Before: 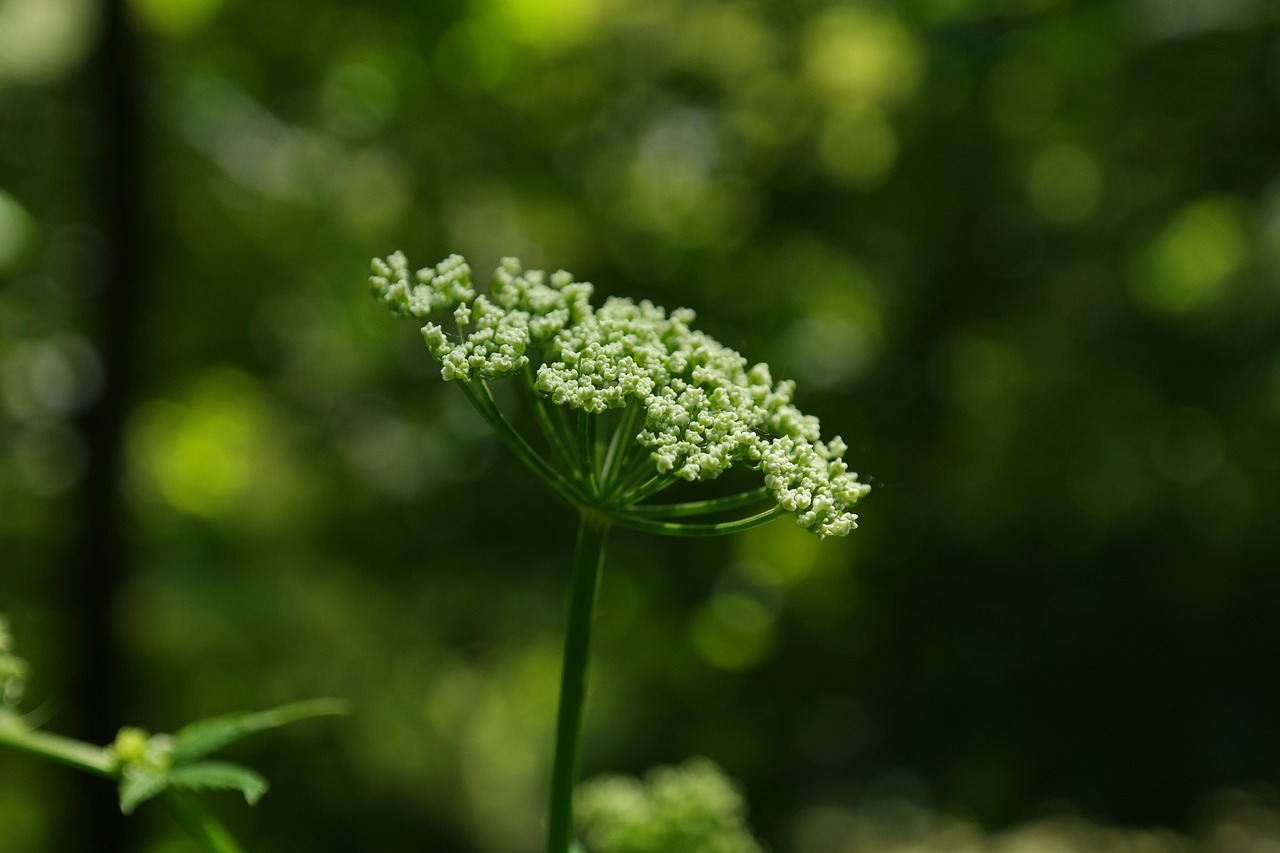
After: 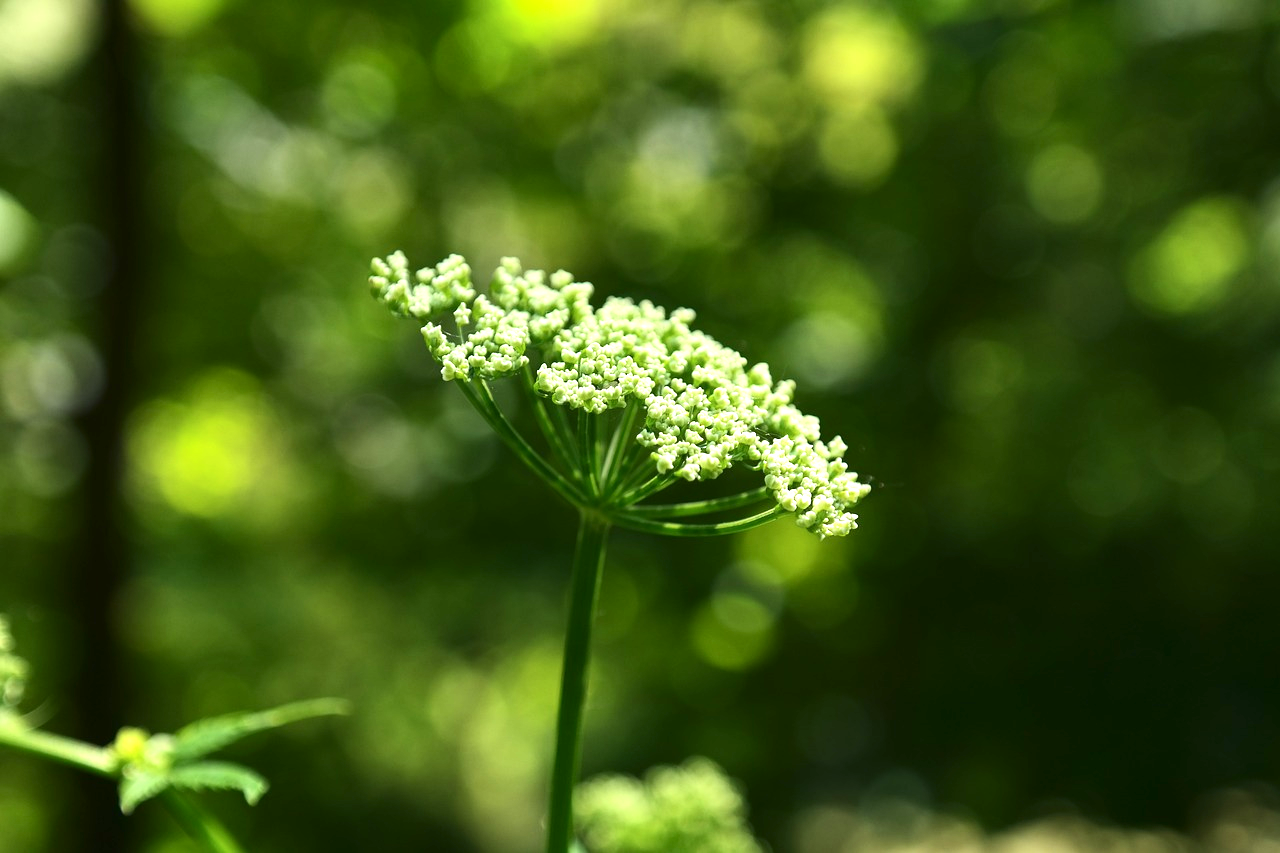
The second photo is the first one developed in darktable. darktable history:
exposure: exposure 1.219 EV, compensate exposure bias true, compensate highlight preservation false
contrast brightness saturation: contrast 0.143
